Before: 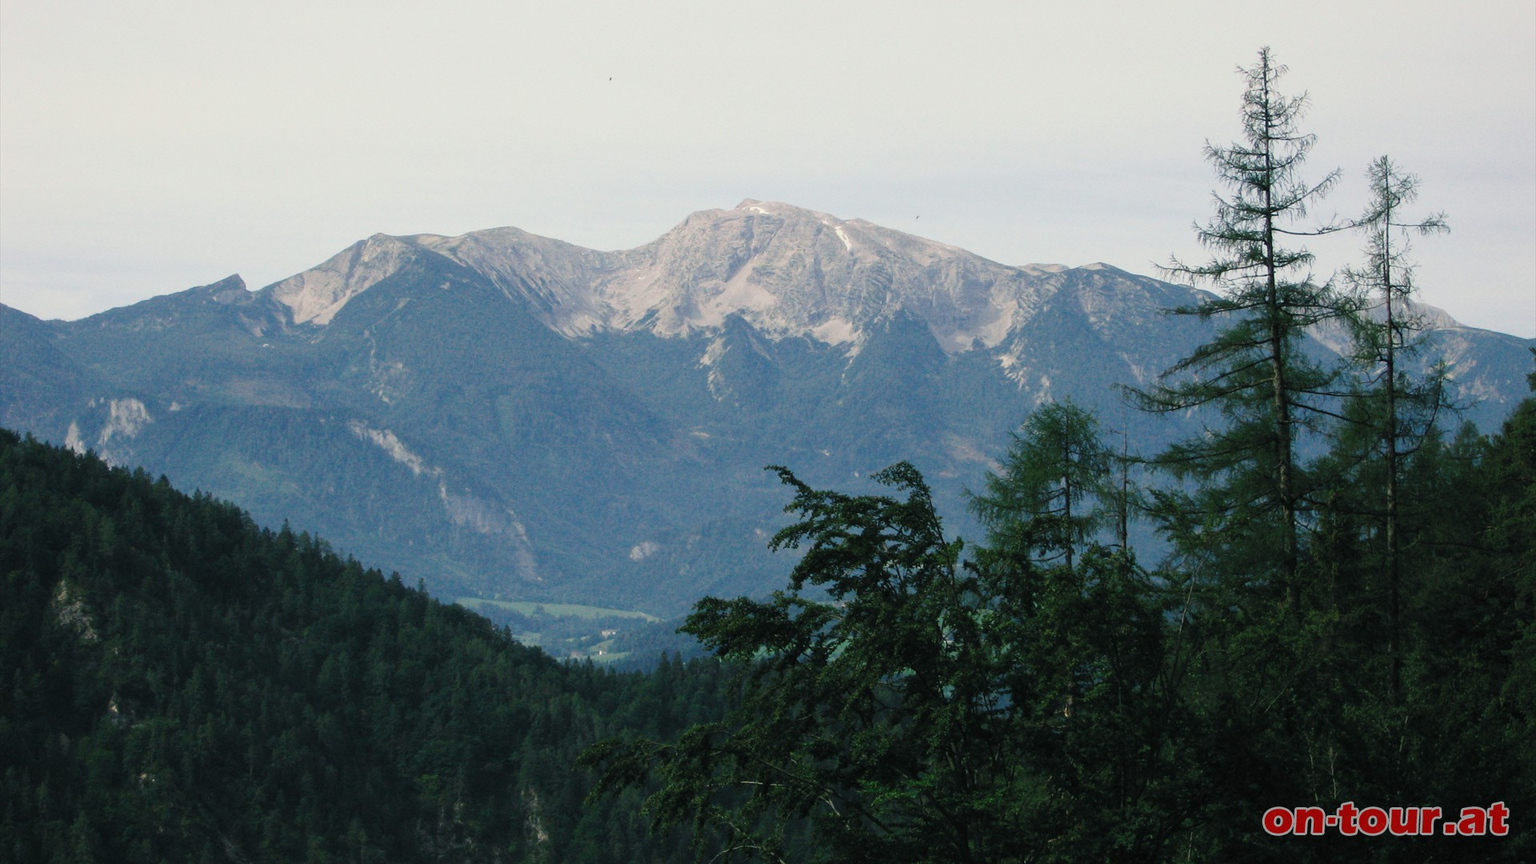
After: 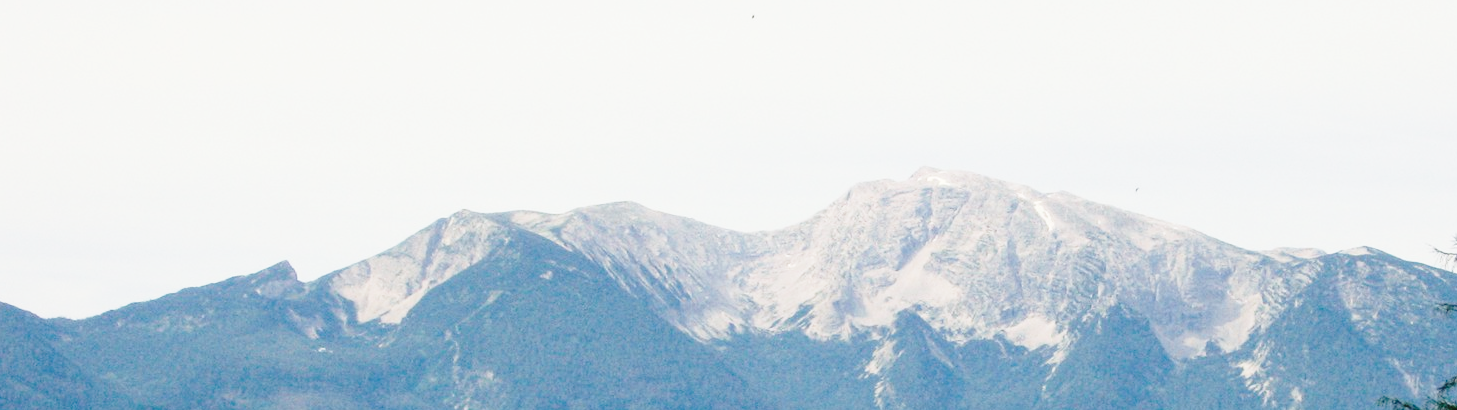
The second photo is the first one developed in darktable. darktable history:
crop: left 0.549%, top 7.635%, right 23.541%, bottom 54.312%
base curve: curves: ch0 [(0, 0) (0.04, 0.03) (0.133, 0.232) (0.448, 0.748) (0.843, 0.968) (1, 1)], exposure shift 0.01, preserve colors none
